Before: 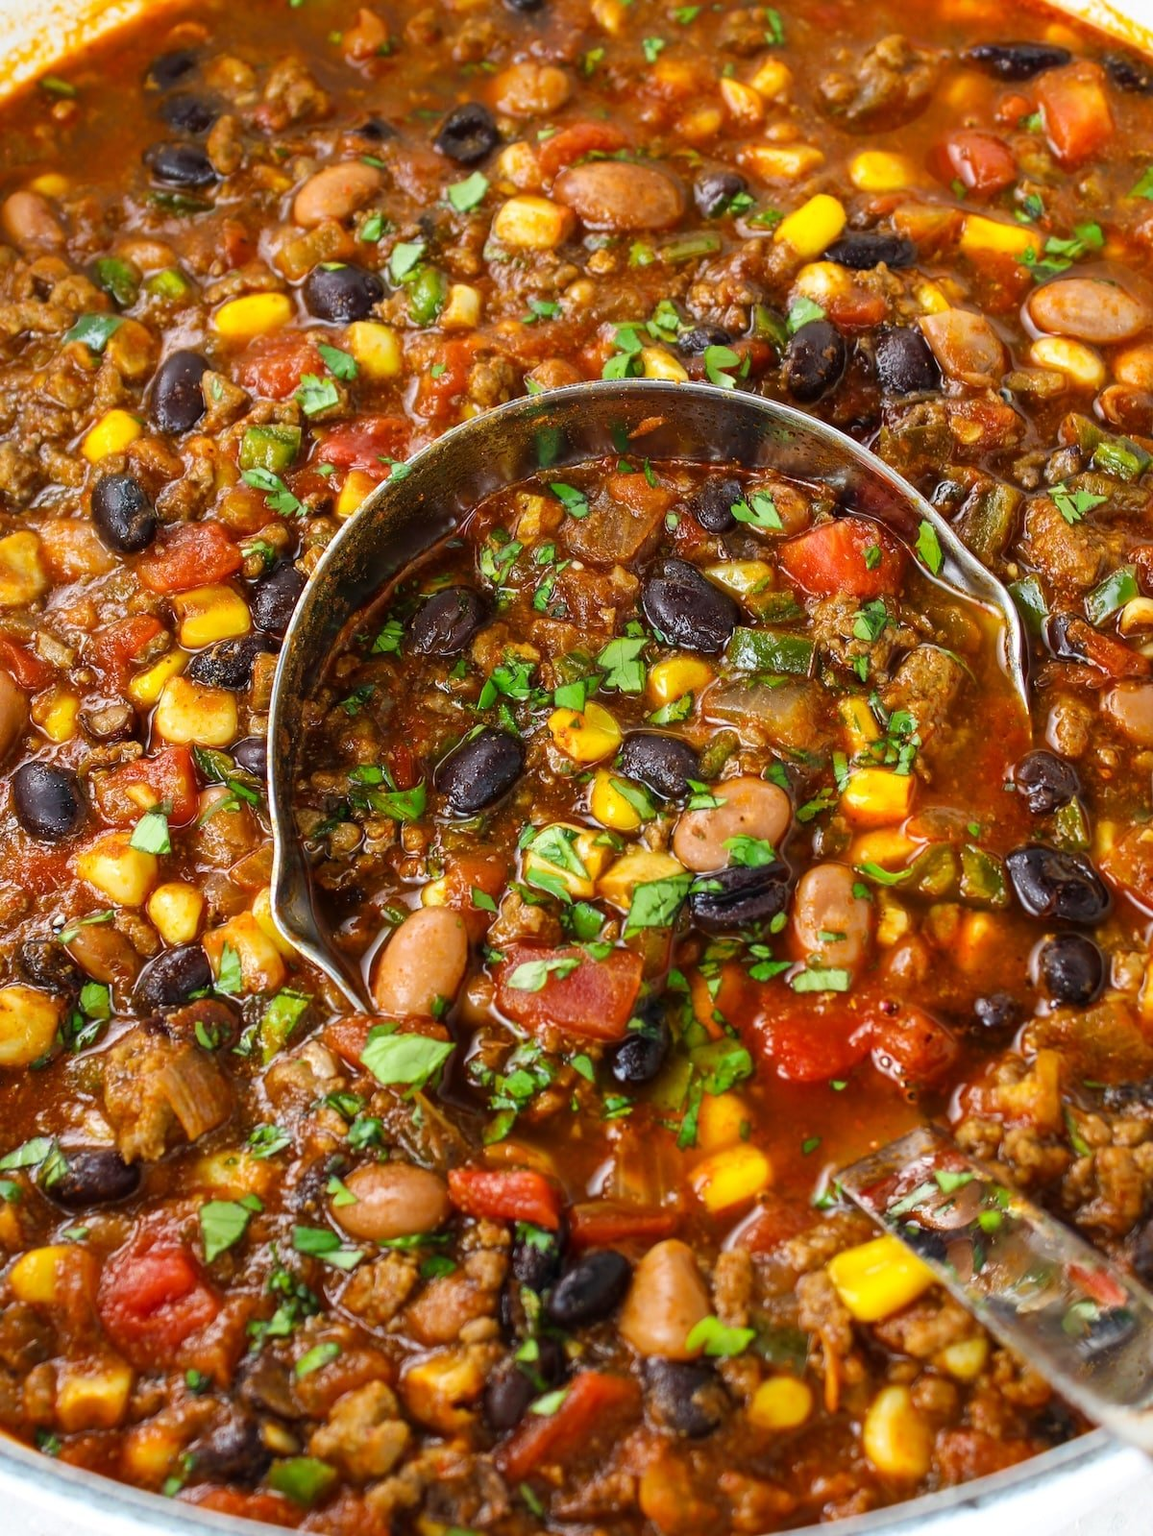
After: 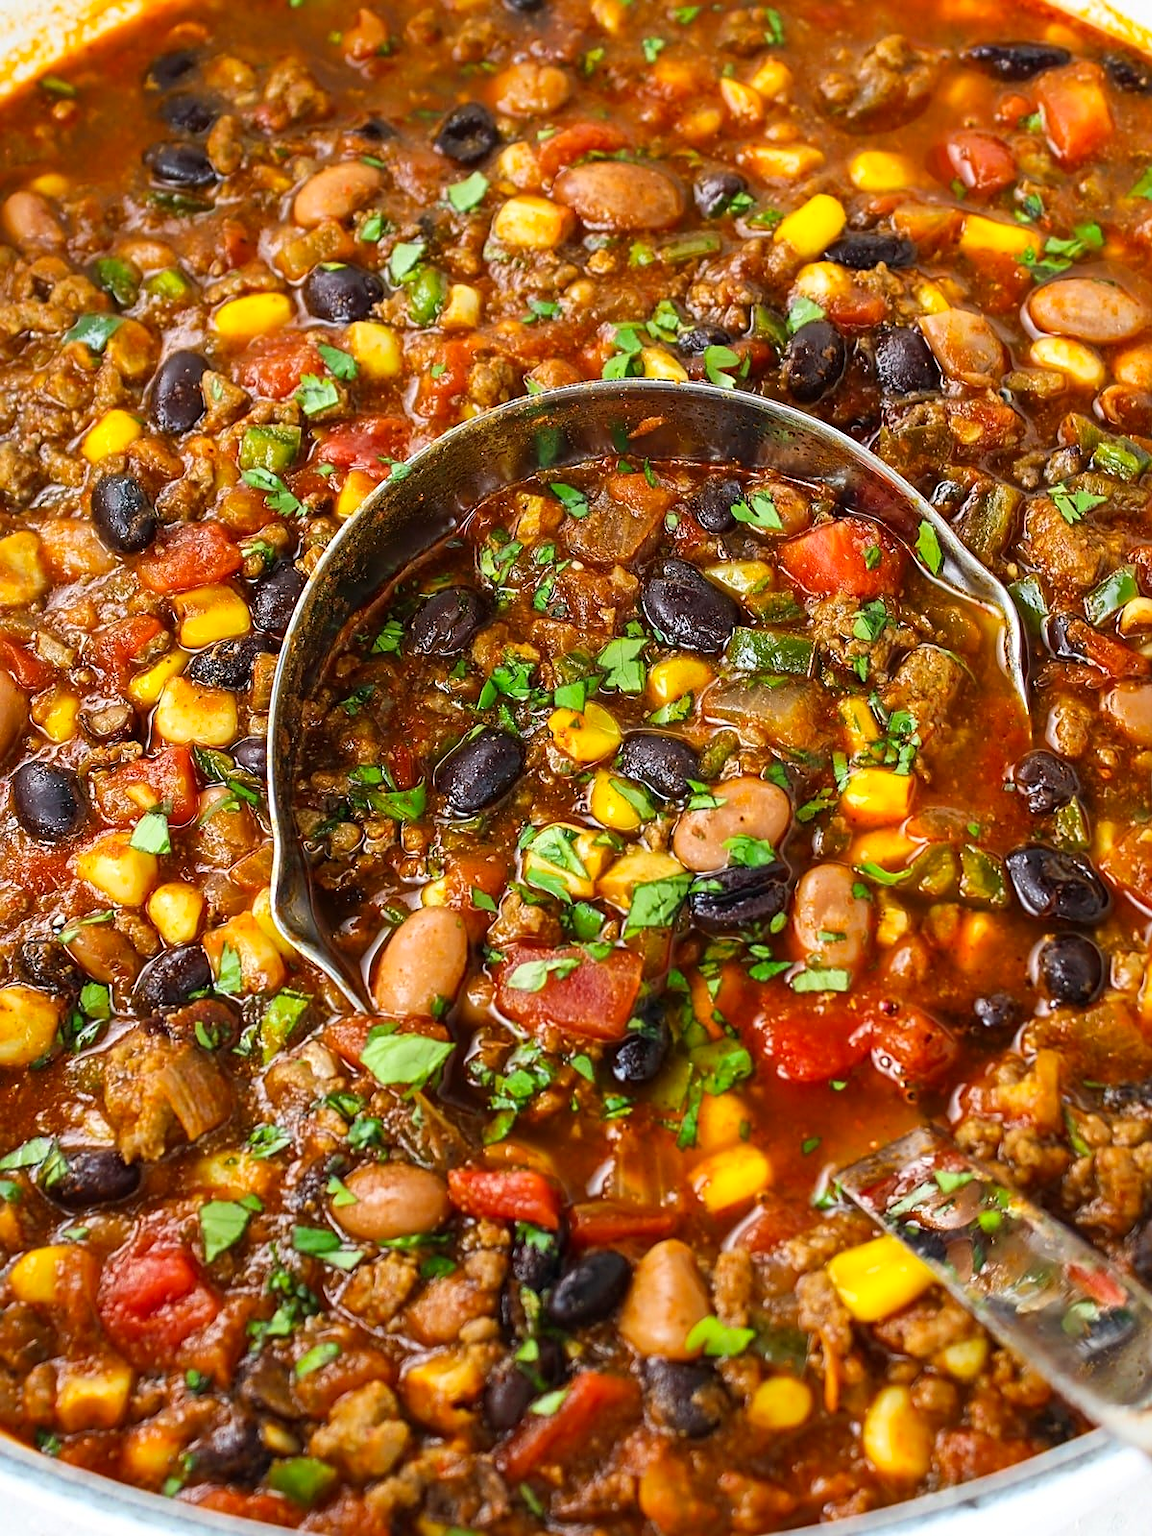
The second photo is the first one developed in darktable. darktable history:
sharpen: on, module defaults
contrast brightness saturation: contrast 0.095, brightness 0.035, saturation 0.089
